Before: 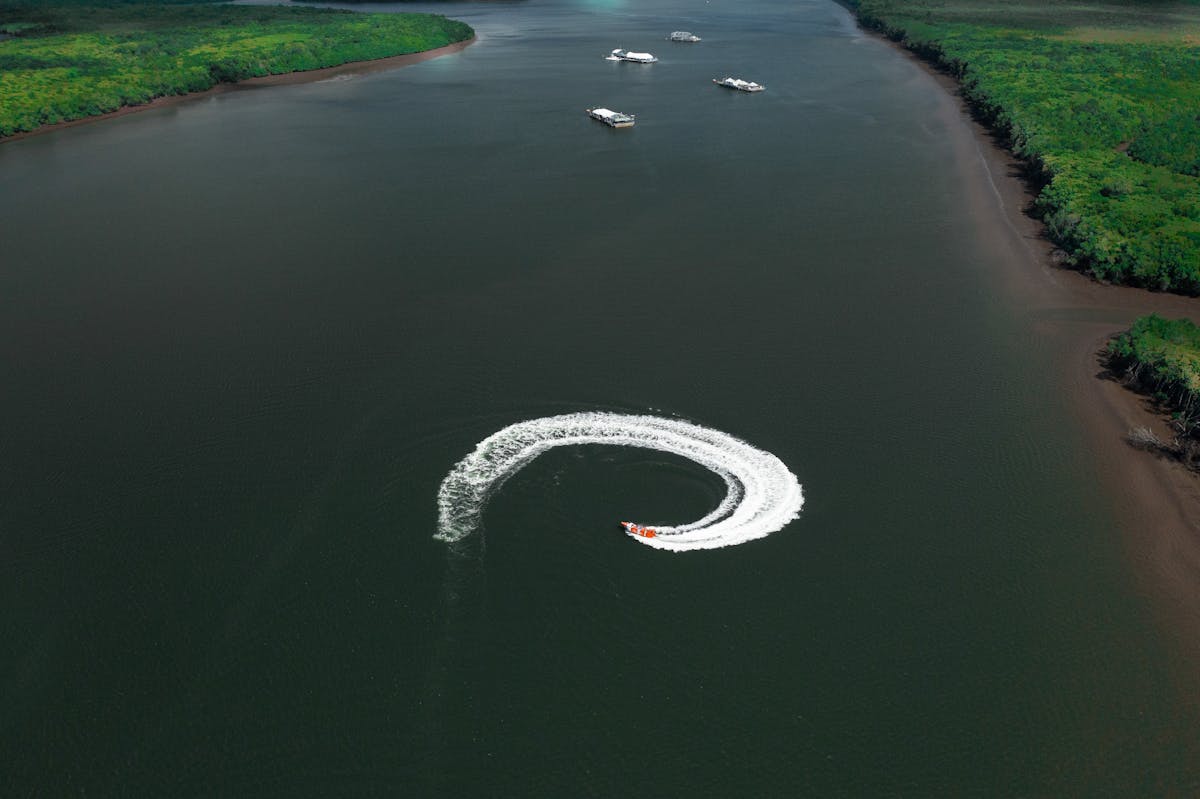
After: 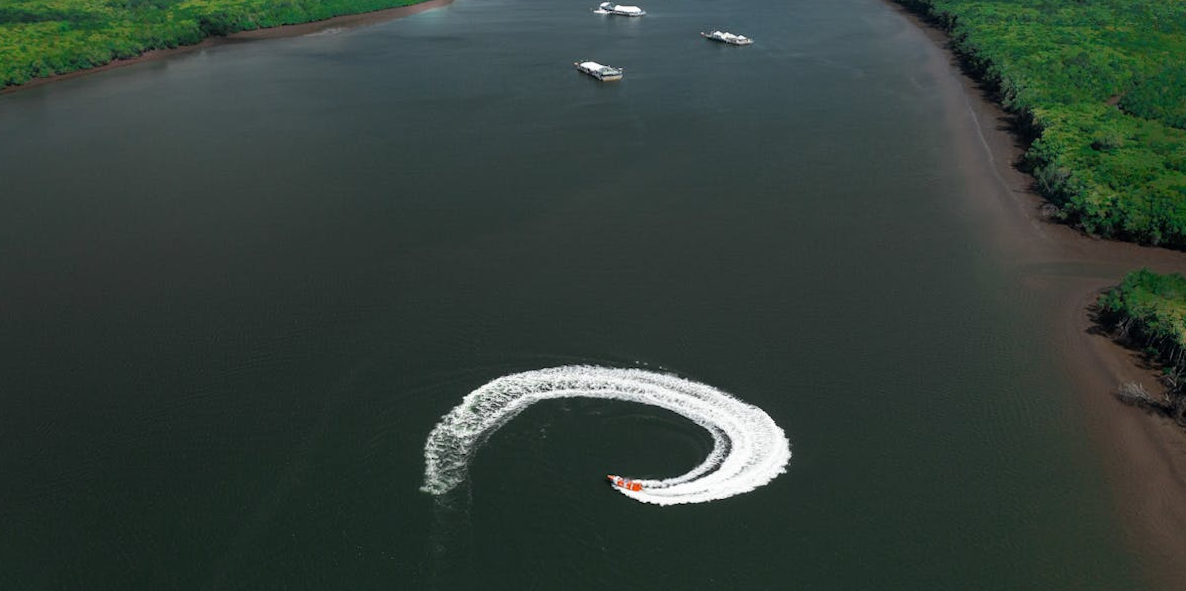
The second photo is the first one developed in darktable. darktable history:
rotate and perspective: rotation 0.192°, lens shift (horizontal) -0.015, crop left 0.005, crop right 0.996, crop top 0.006, crop bottom 0.99
exposure: compensate highlight preservation false
crop: left 0.387%, top 5.469%, bottom 19.809%
